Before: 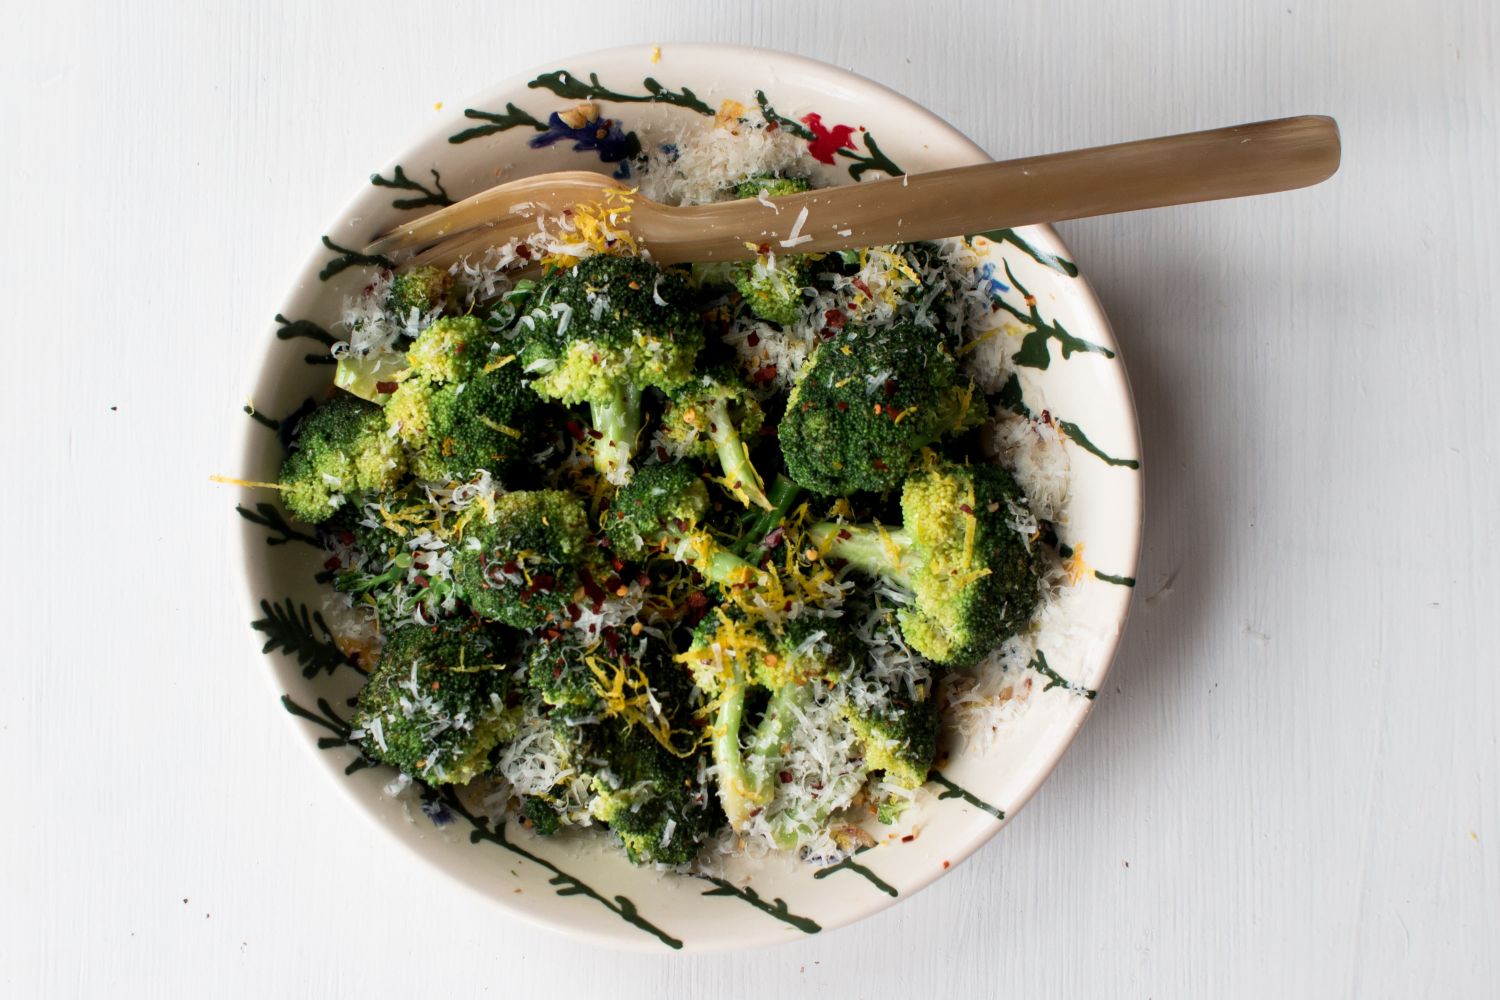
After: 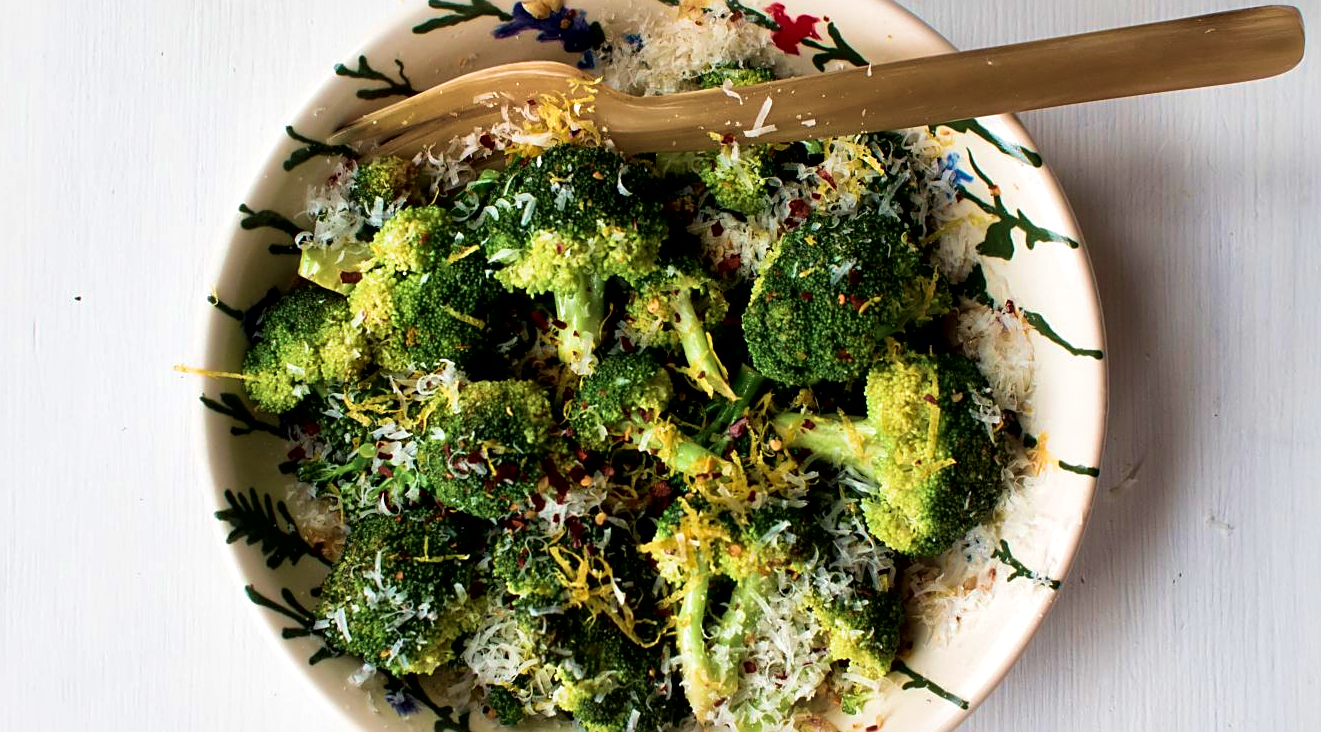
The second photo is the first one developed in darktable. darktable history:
crop and rotate: left 2.457%, top 11.071%, right 9.432%, bottom 15.643%
sharpen: on, module defaults
tone equalizer: edges refinement/feathering 500, mask exposure compensation -1.25 EV, preserve details no
velvia: strength 66.43%, mid-tones bias 0.978
local contrast: mode bilateral grid, contrast 19, coarseness 51, detail 162%, midtone range 0.2
